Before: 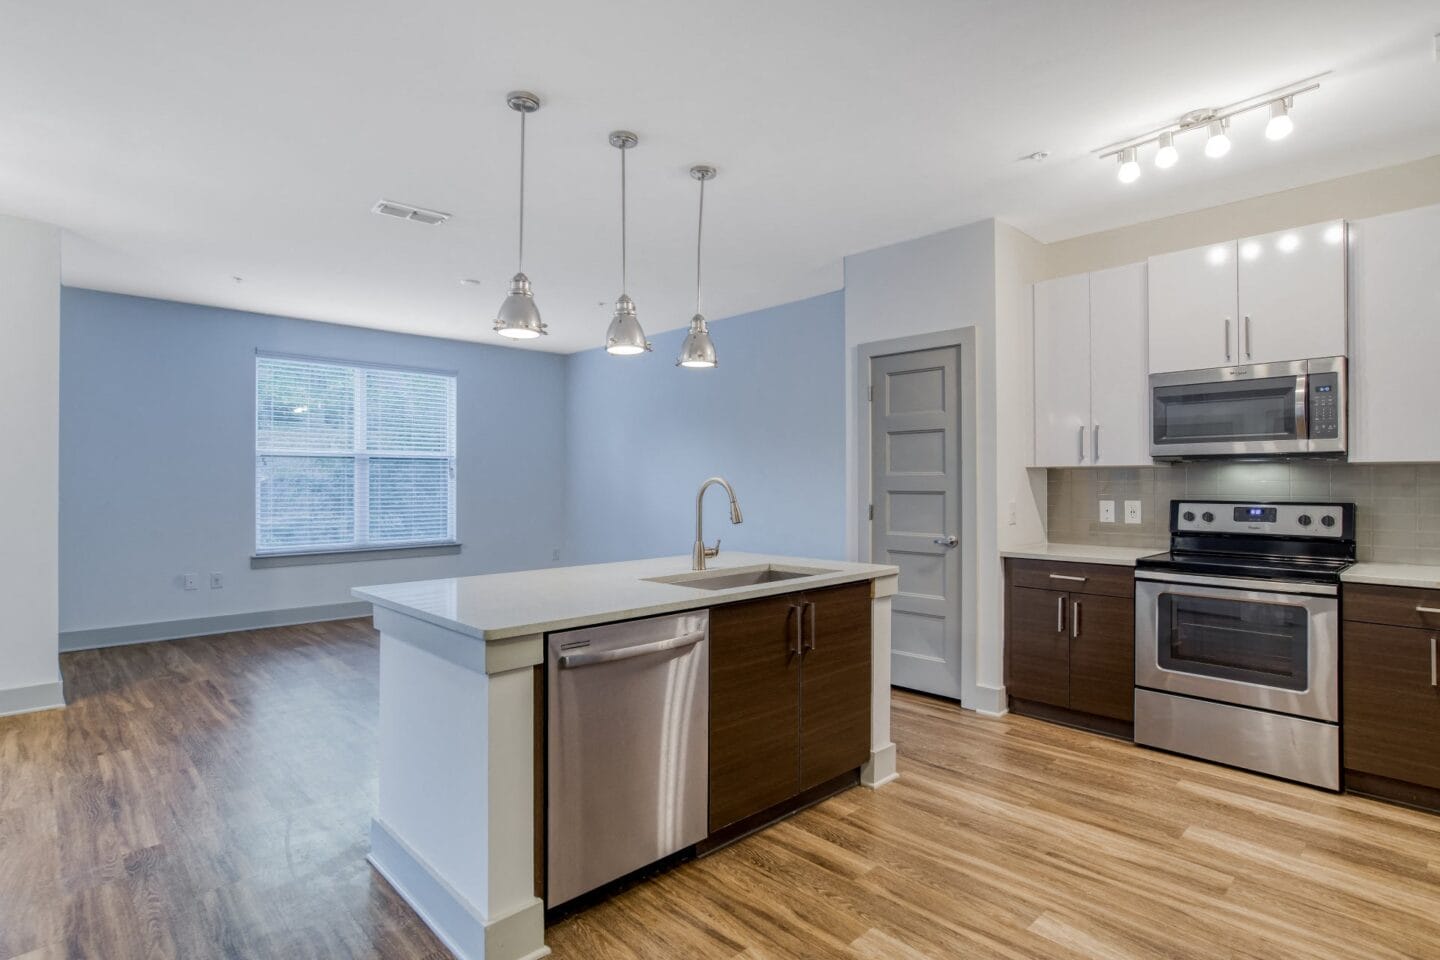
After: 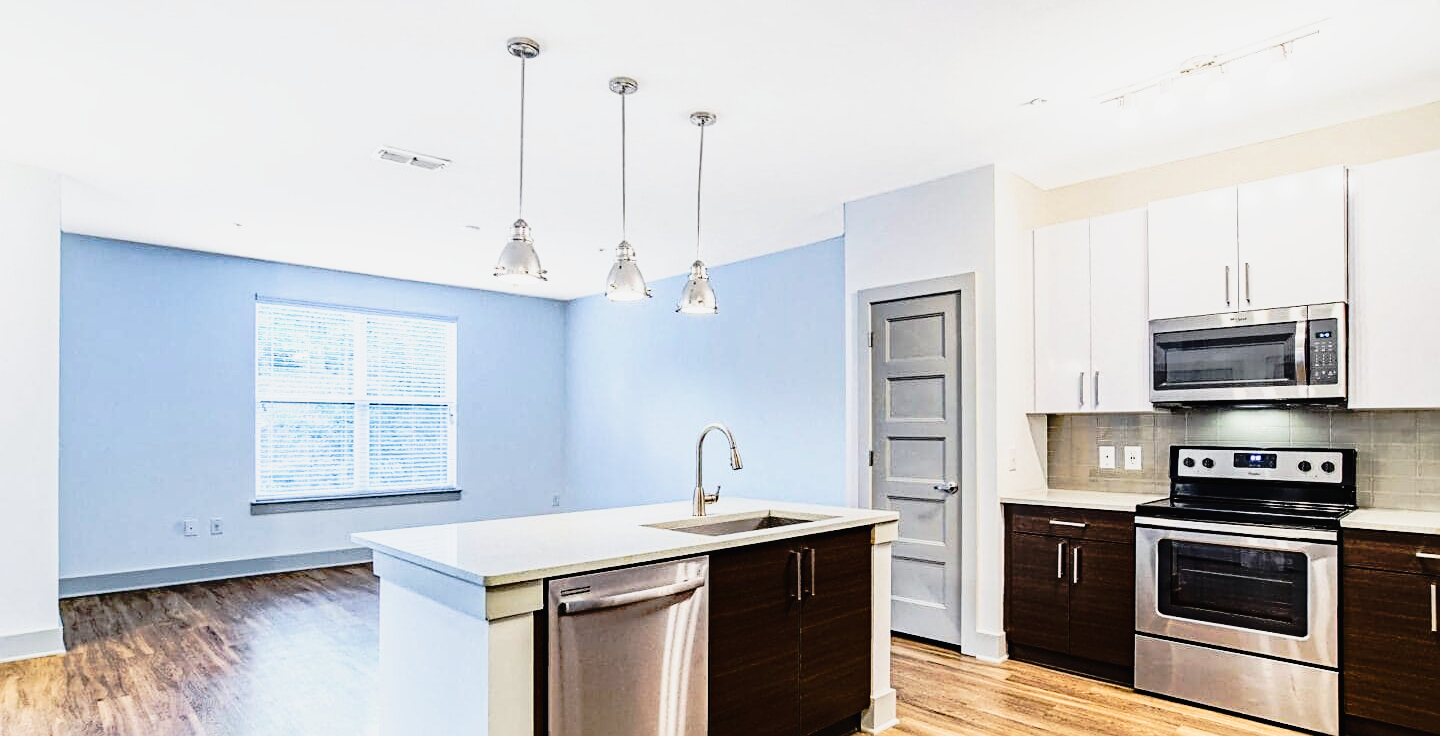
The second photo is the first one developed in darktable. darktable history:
tone curve: curves: ch0 [(0, 0.015) (0.091, 0.055) (0.184, 0.159) (0.304, 0.382) (0.492, 0.579) (0.628, 0.755) (0.832, 0.932) (0.984, 0.963)]; ch1 [(0, 0) (0.34, 0.235) (0.493, 0.5) (0.554, 0.56) (0.764, 0.815) (1, 1)]; ch2 [(0, 0) (0.44, 0.458) (0.476, 0.477) (0.542, 0.586) (0.674, 0.724) (1, 1)], preserve colors none
crop: top 5.651%, bottom 17.657%
base curve: curves: ch0 [(0, 0) (0.036, 0.025) (0.121, 0.166) (0.206, 0.329) (0.605, 0.79) (1, 1)]
sharpen: on, module defaults
haze removal: strength 0.288, distance 0.246, compatibility mode true, adaptive false
